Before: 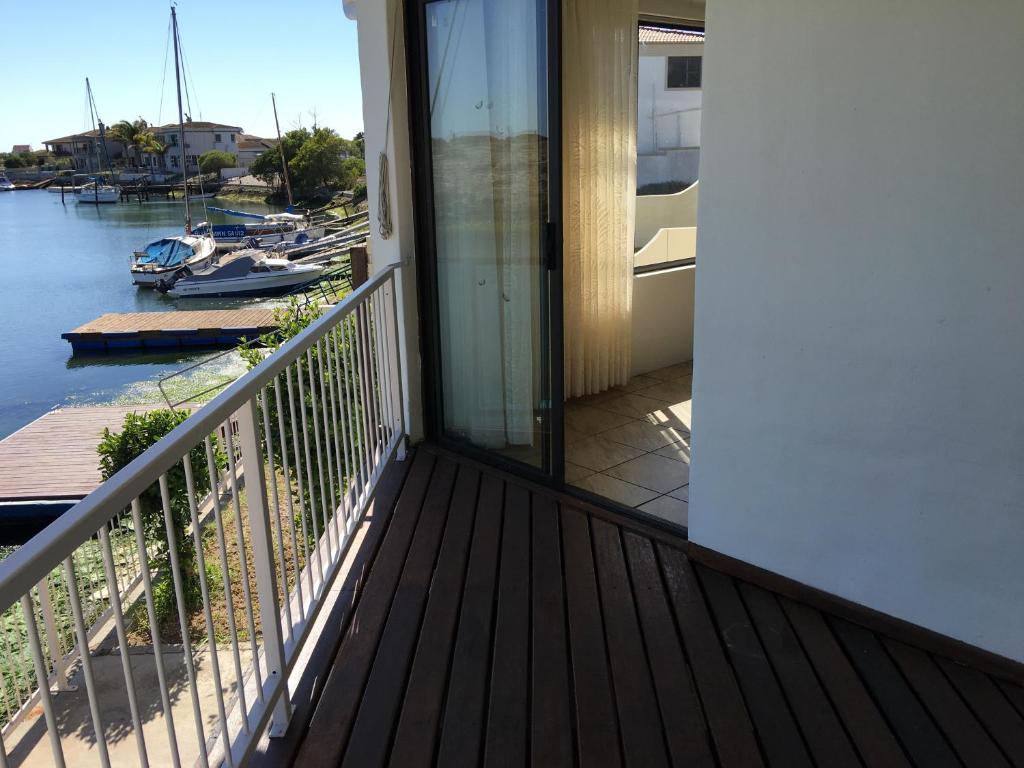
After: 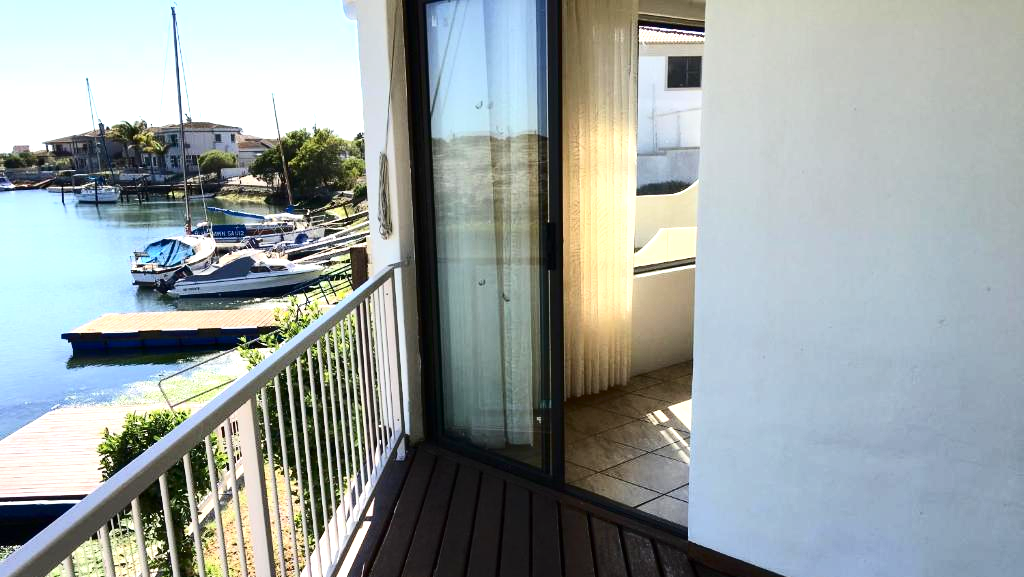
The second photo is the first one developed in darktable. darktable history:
exposure: exposure 0.949 EV, compensate highlight preservation false
crop: bottom 24.846%
contrast brightness saturation: contrast 0.275
